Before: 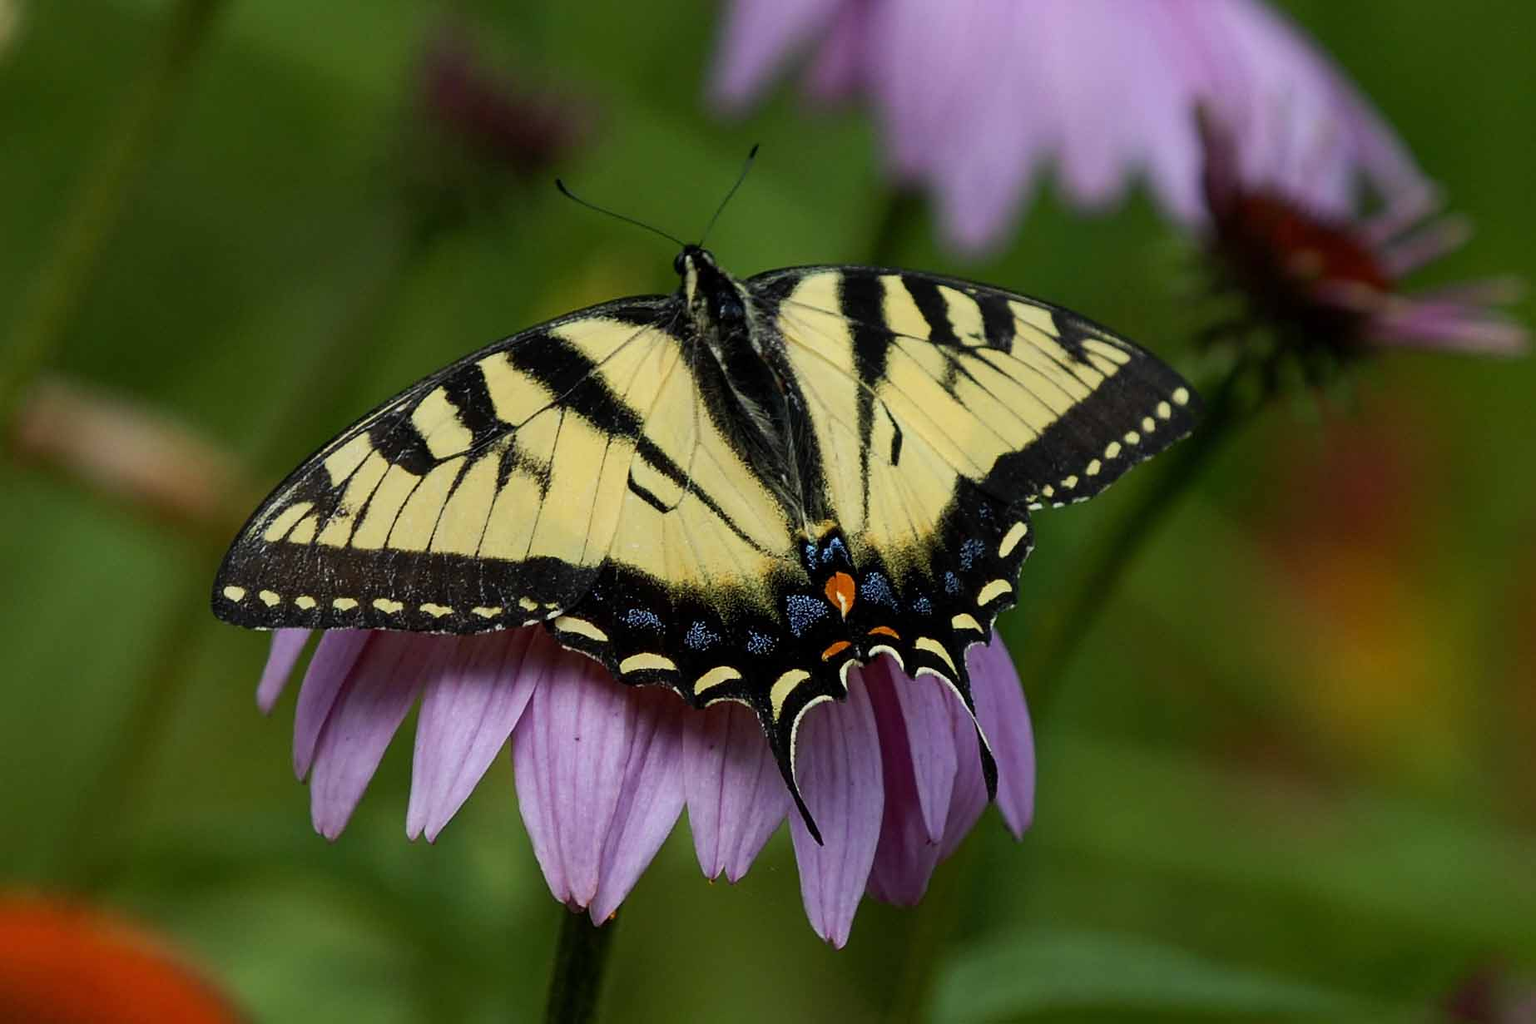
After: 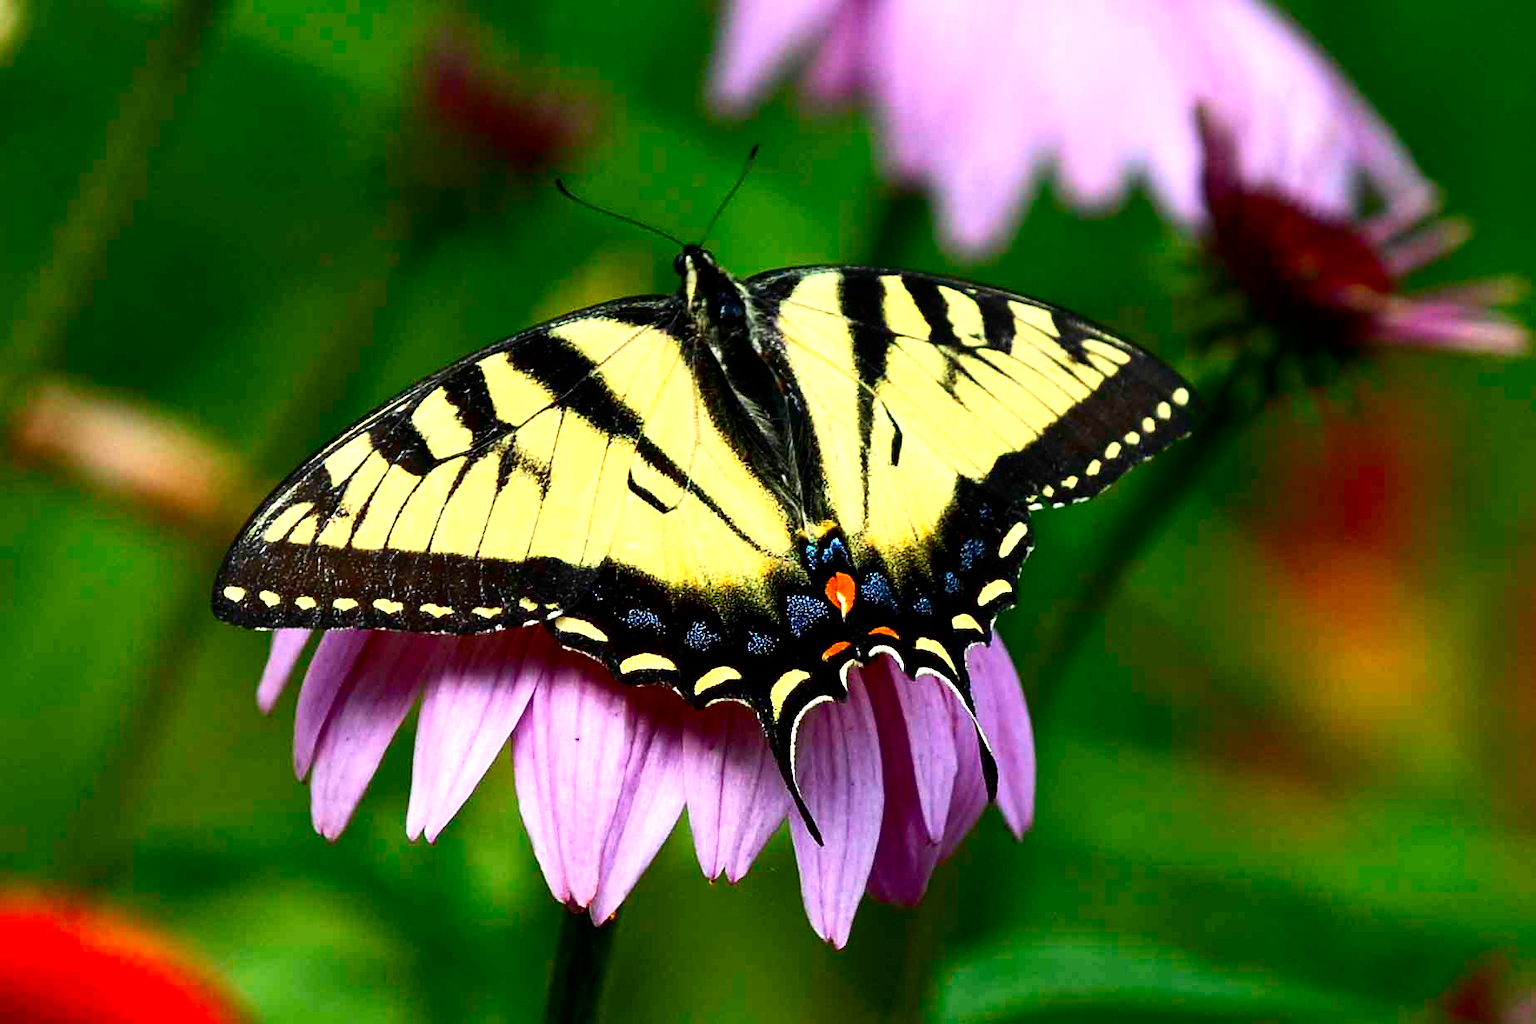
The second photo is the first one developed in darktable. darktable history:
exposure: black level correction 0, exposure 1.2 EV, compensate highlight preservation false
contrast brightness saturation: contrast 0.185, brightness -0.113, saturation 0.205
